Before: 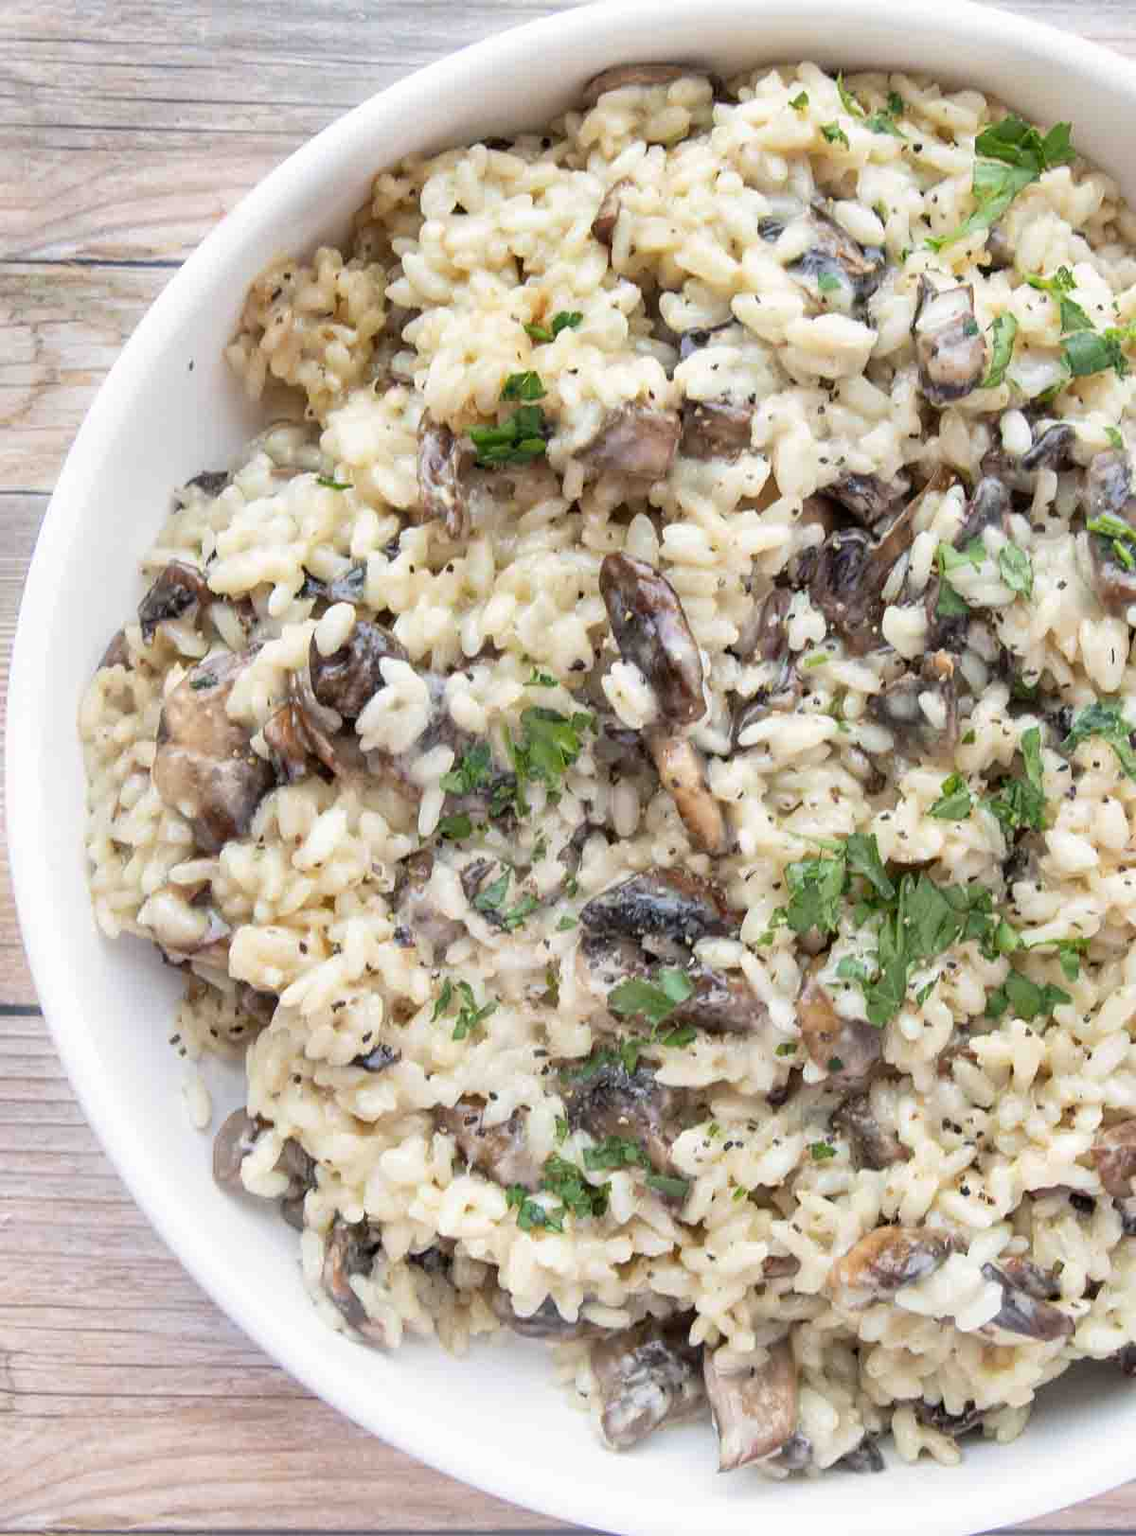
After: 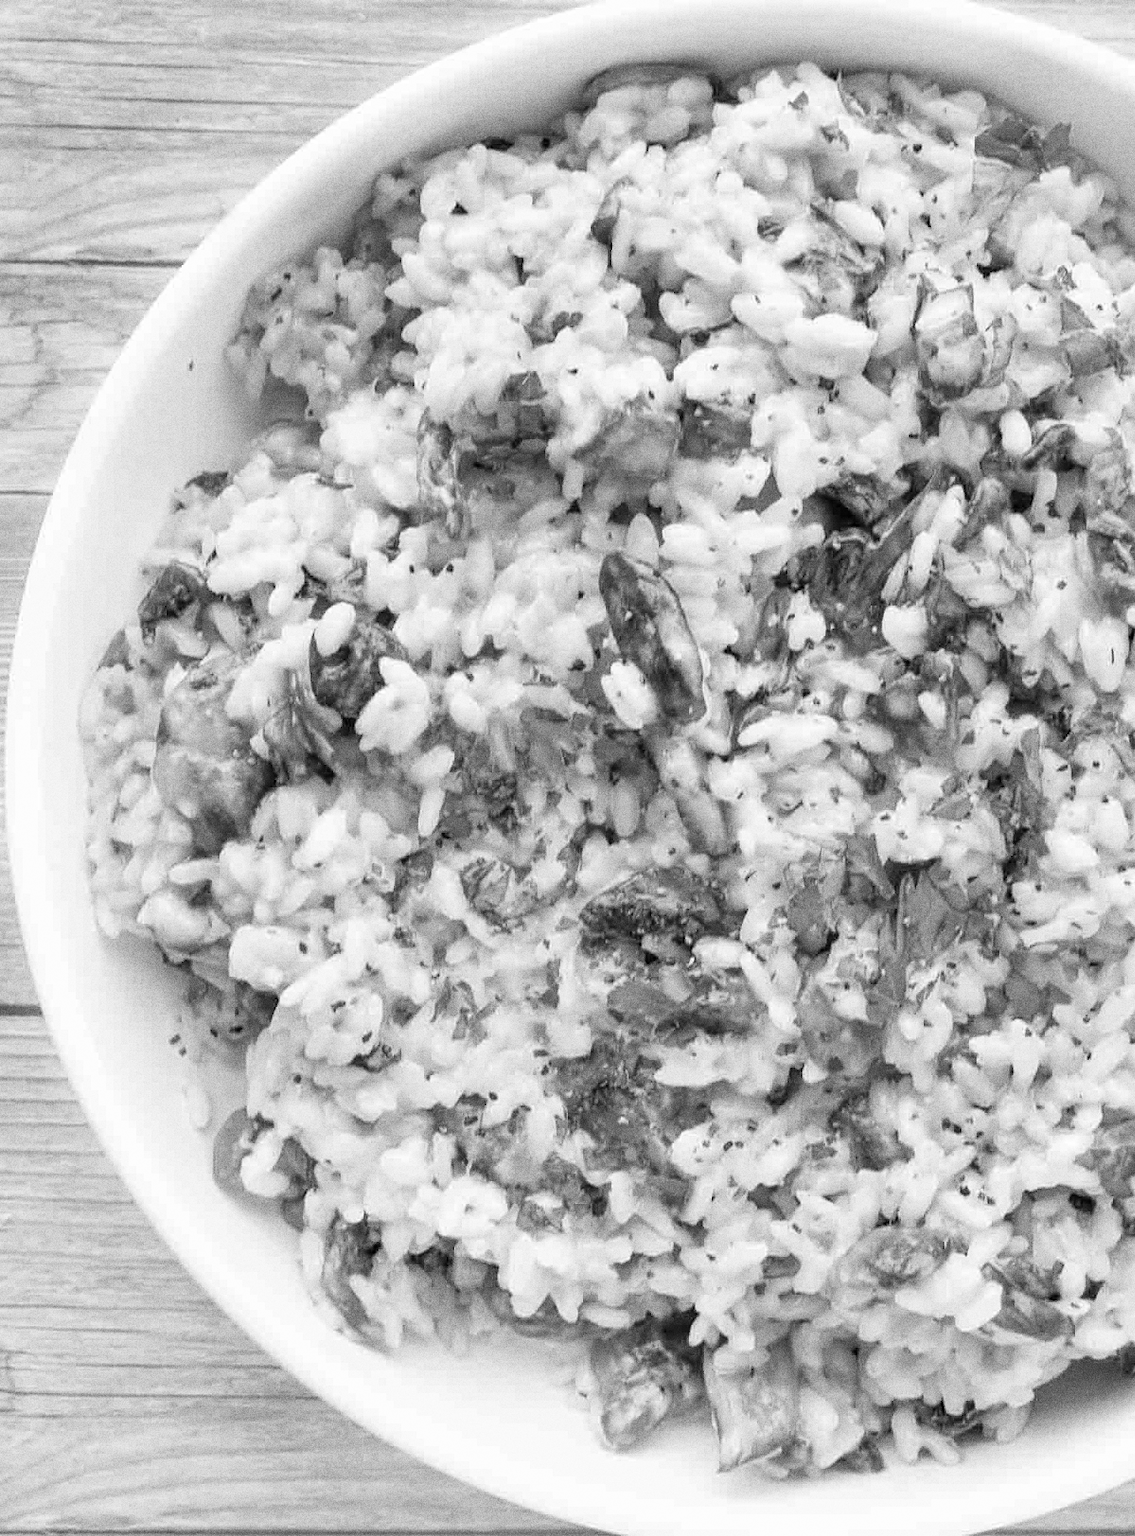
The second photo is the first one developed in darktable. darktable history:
grain: coarseness 0.09 ISO, strength 40%
contrast brightness saturation: contrast 0.07, brightness 0.08, saturation 0.18
monochrome: a -3.63, b -0.465
